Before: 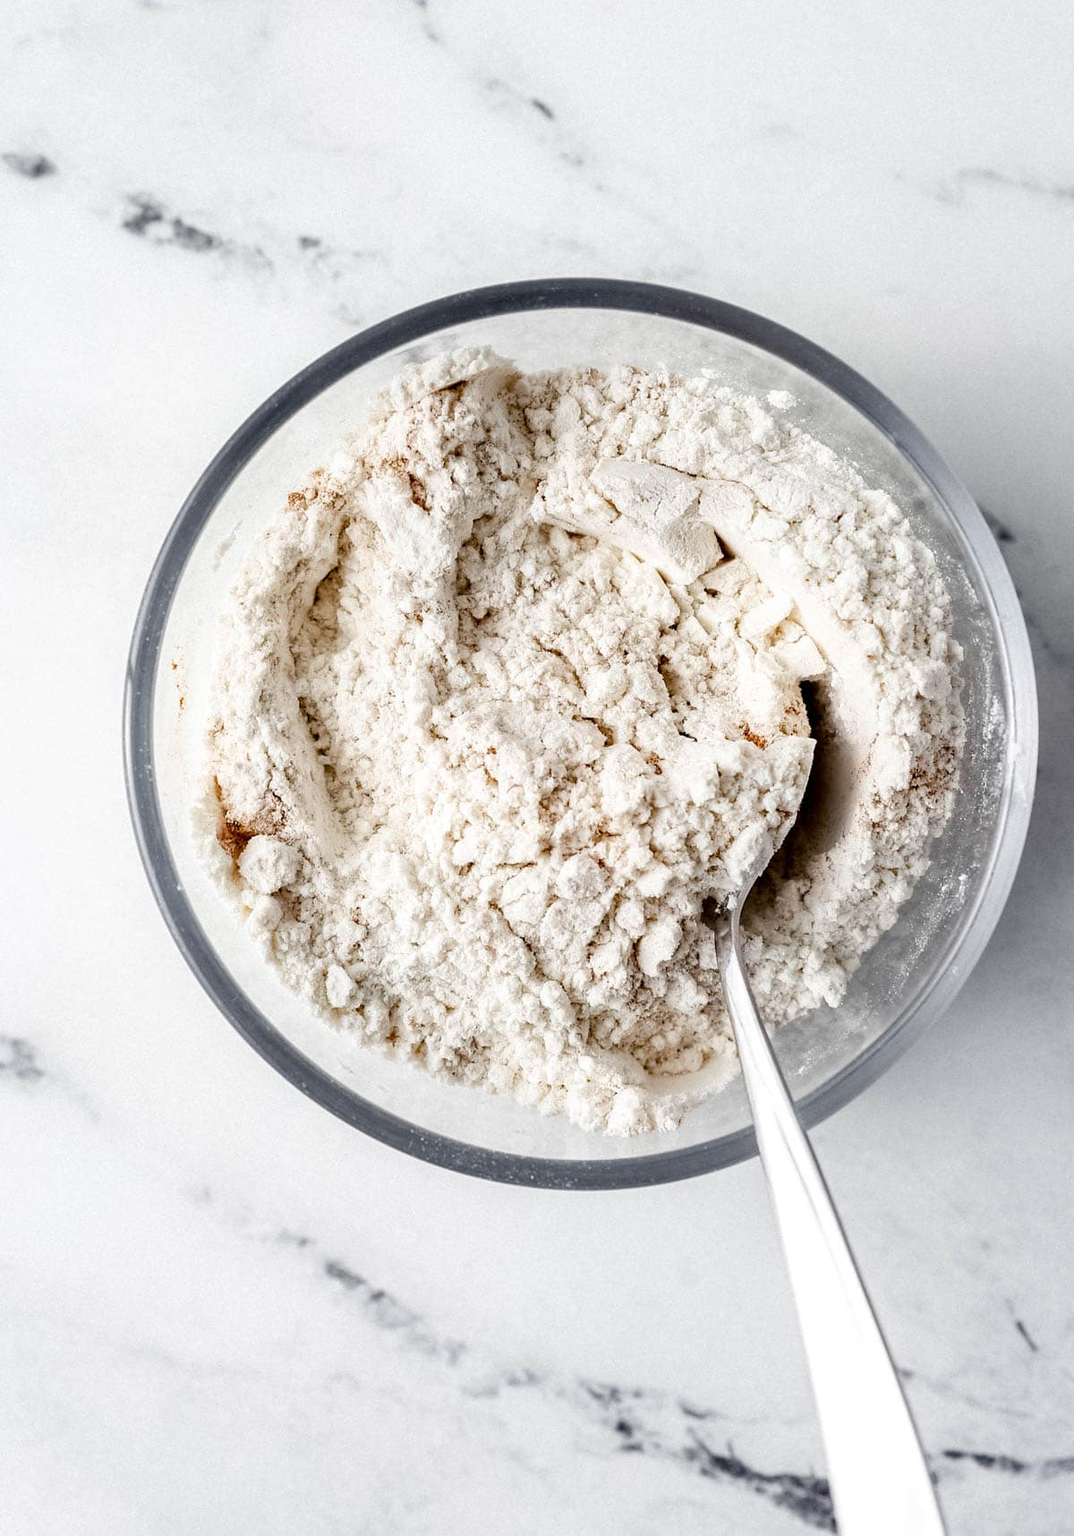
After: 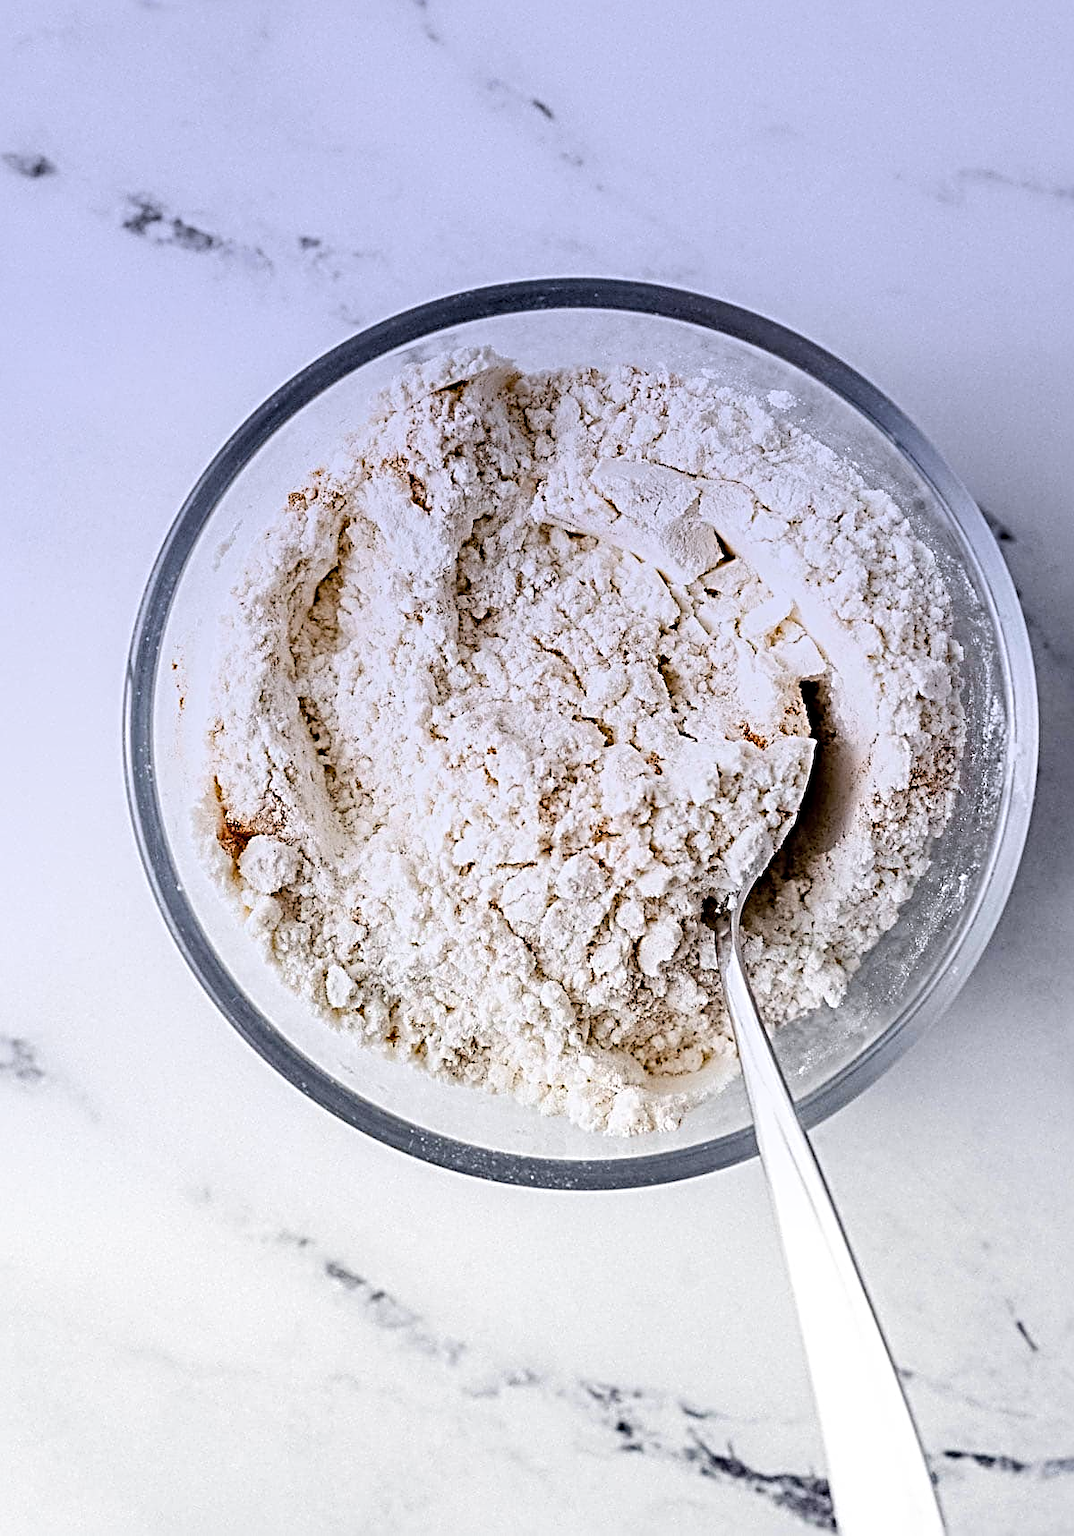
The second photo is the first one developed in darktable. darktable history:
graduated density: hue 238.83°, saturation 50%
haze removal: compatibility mode true, adaptive false
sharpen: radius 3.69, amount 0.928
contrast brightness saturation: contrast 0.03, brightness 0.06, saturation 0.13
base curve: curves: ch0 [(0, 0) (0.472, 0.508) (1, 1)]
